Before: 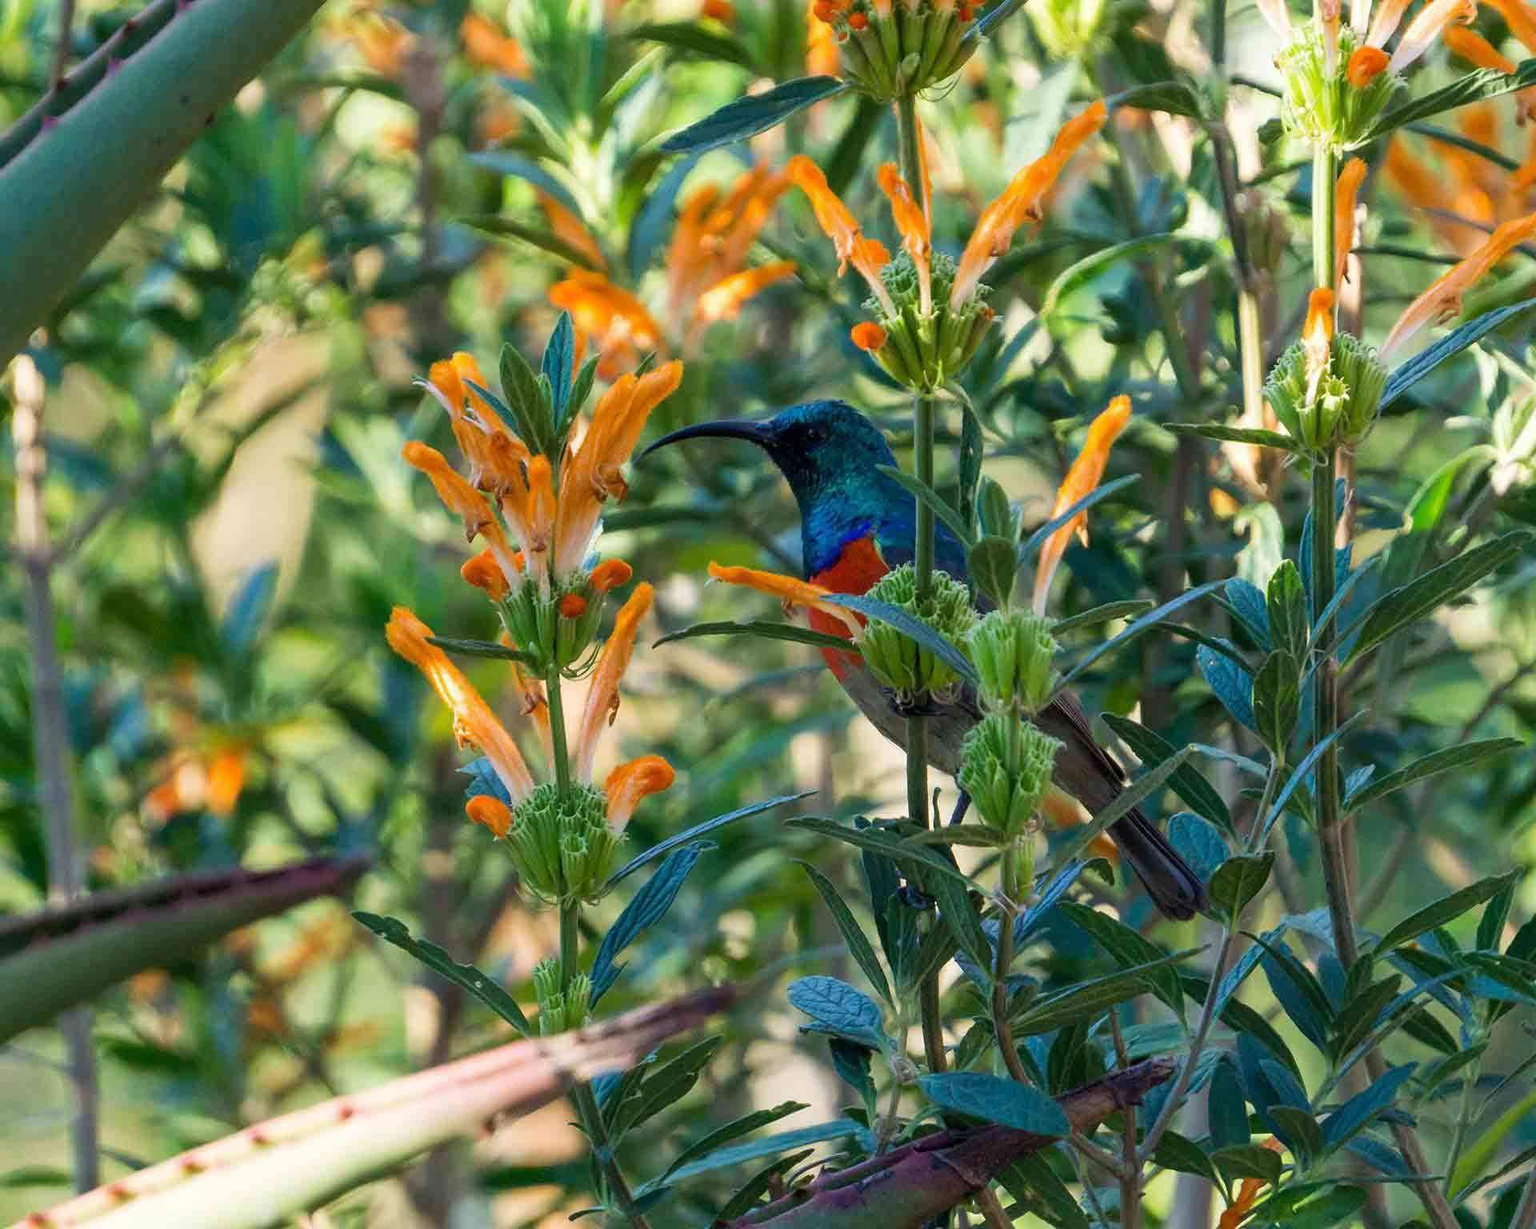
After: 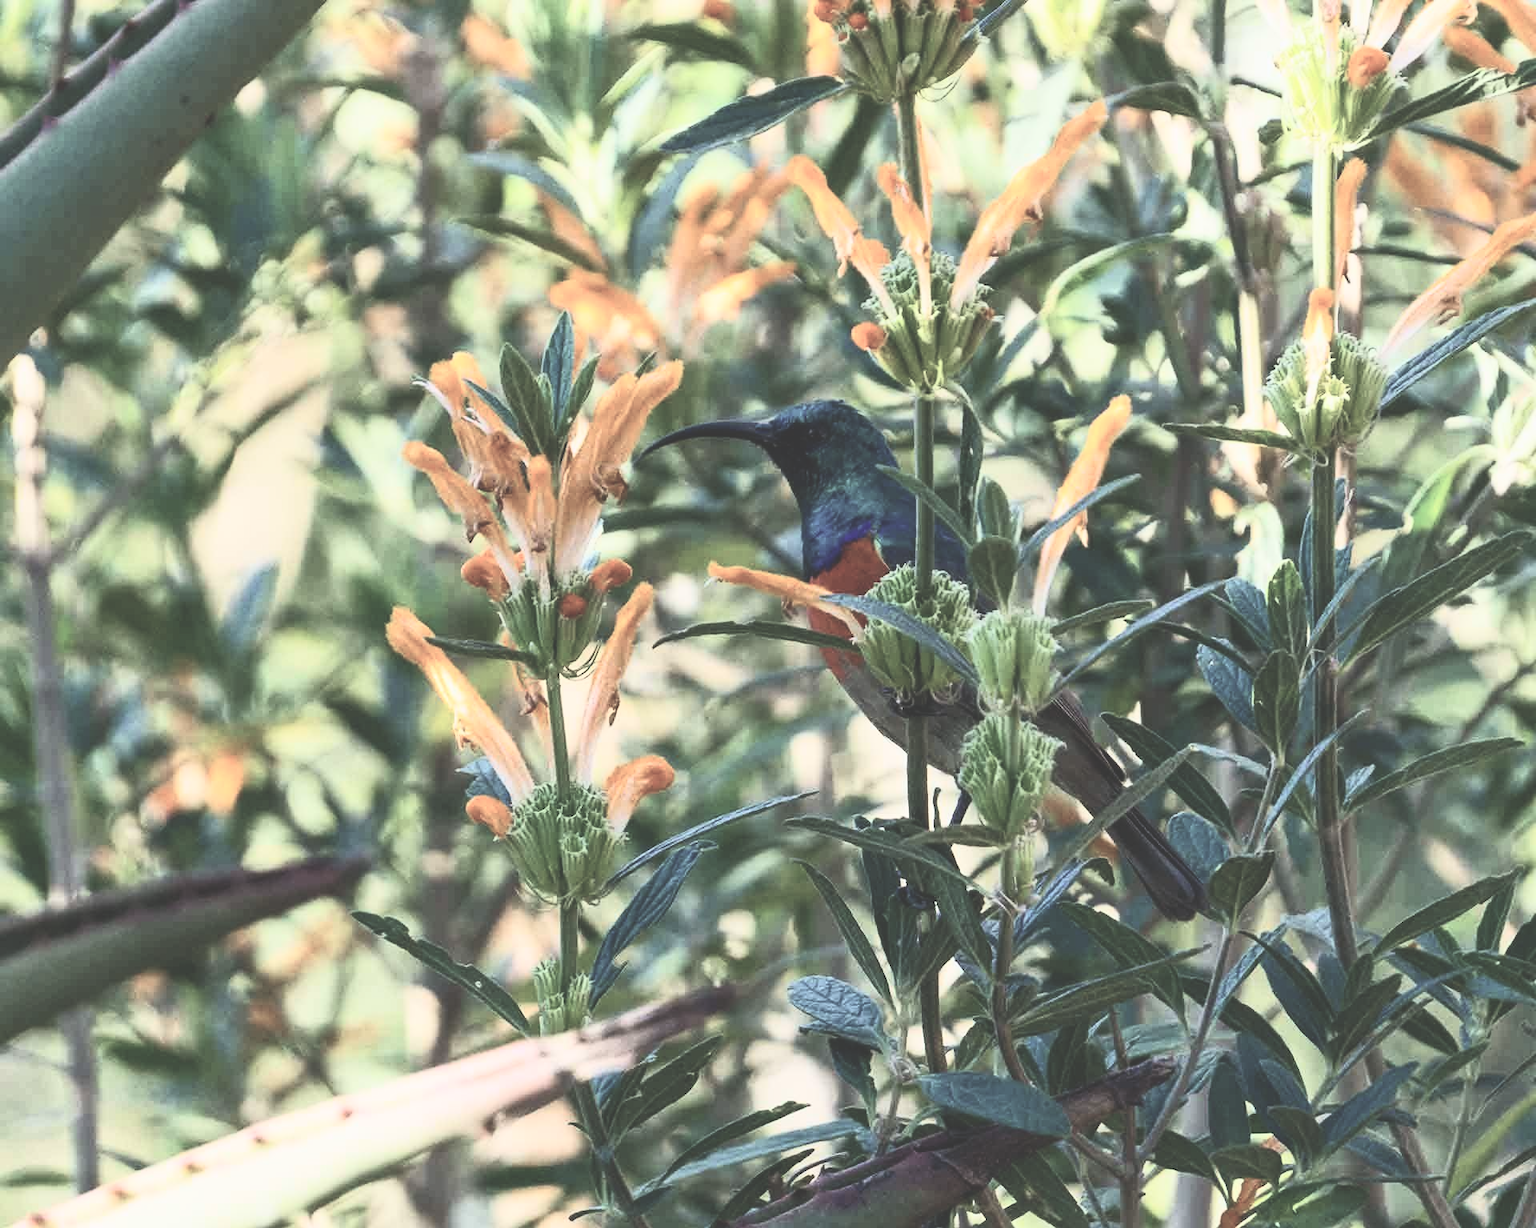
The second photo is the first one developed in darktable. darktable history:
contrast brightness saturation: contrast 0.551, brightness 0.58, saturation -0.347
exposure: black level correction -0.034, exposure -0.497 EV, compensate highlight preservation false
